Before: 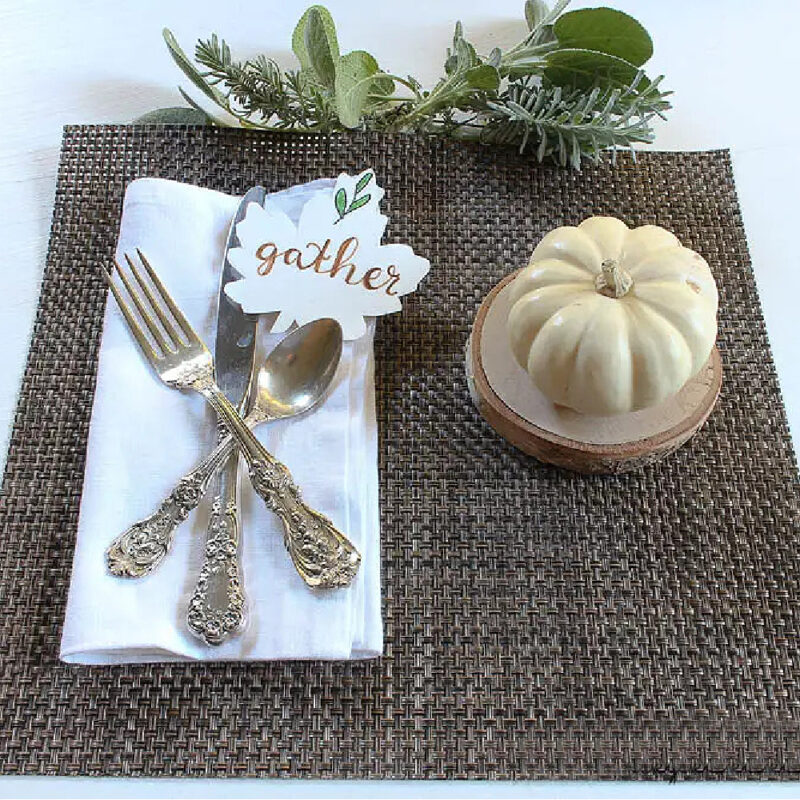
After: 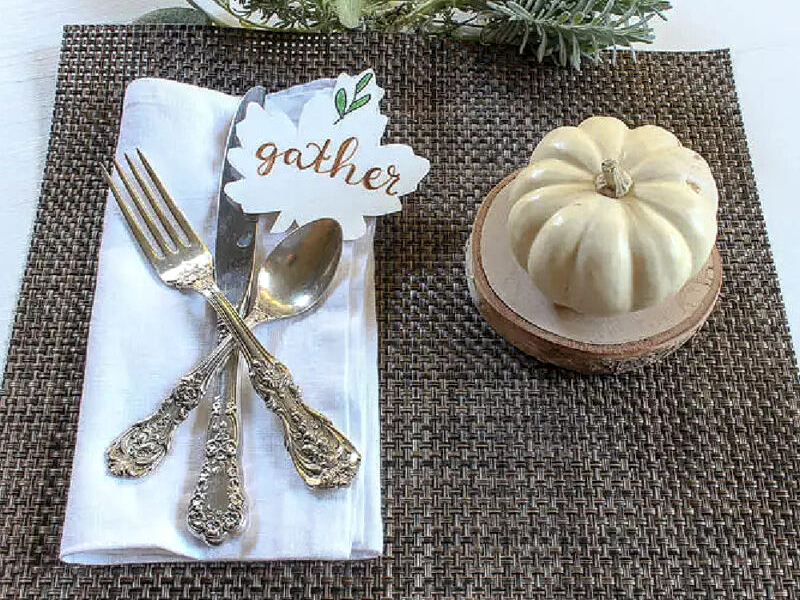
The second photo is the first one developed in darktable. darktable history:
crop and rotate: top 12.5%, bottom 12.5%
local contrast: detail 130%
